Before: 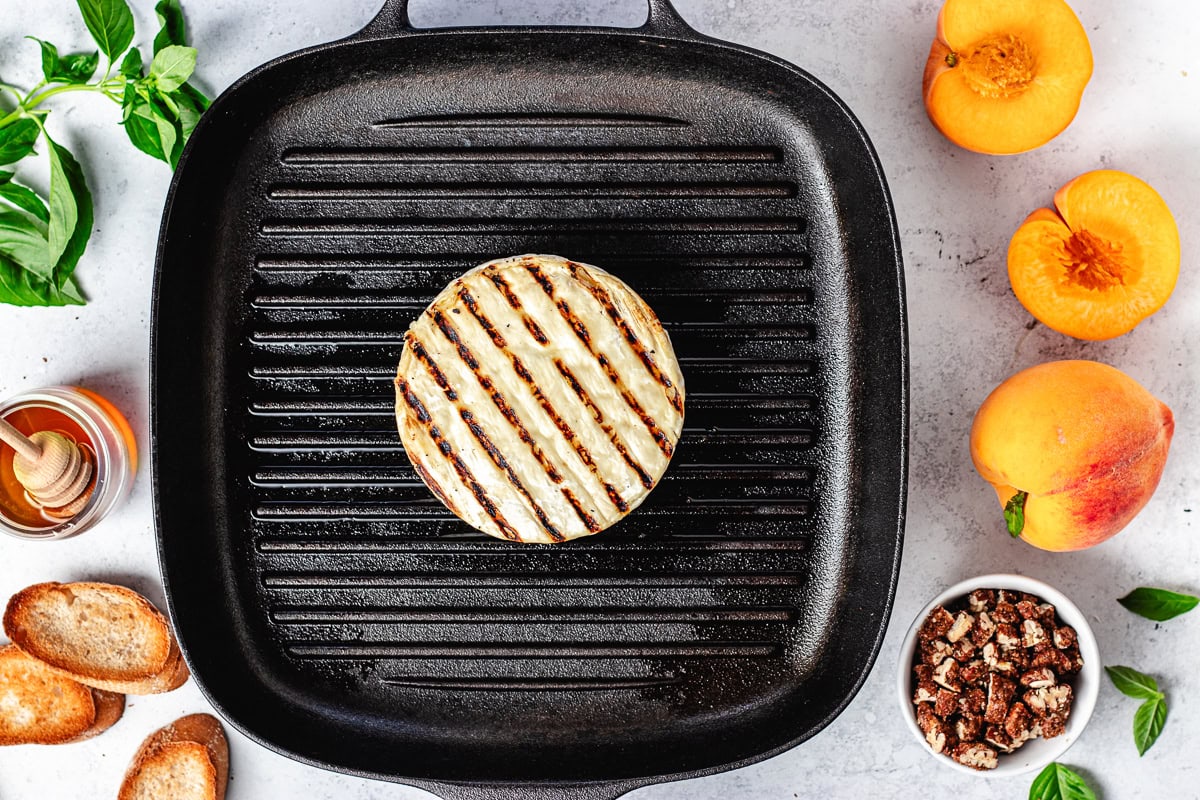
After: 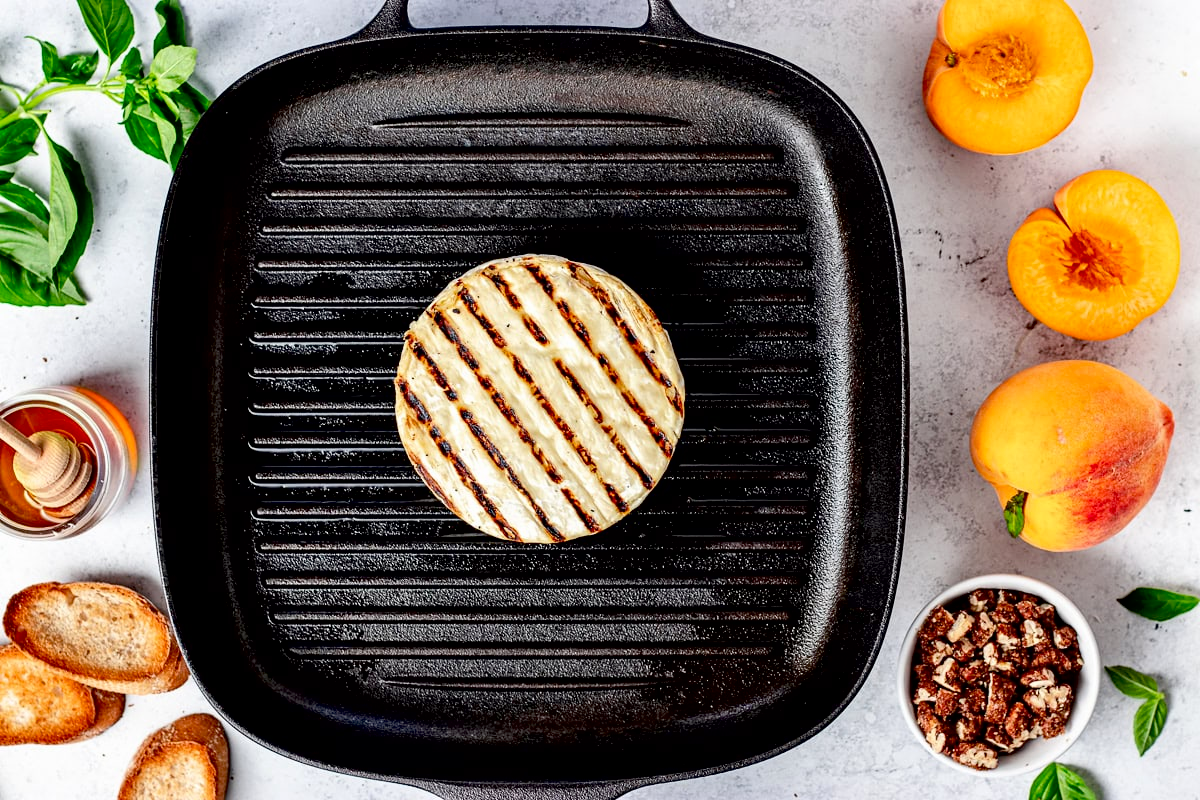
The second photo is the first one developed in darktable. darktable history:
contrast brightness saturation: contrast 0.077, saturation 0.02
exposure: black level correction 0.017, exposure -0.009 EV, compensate highlight preservation false
